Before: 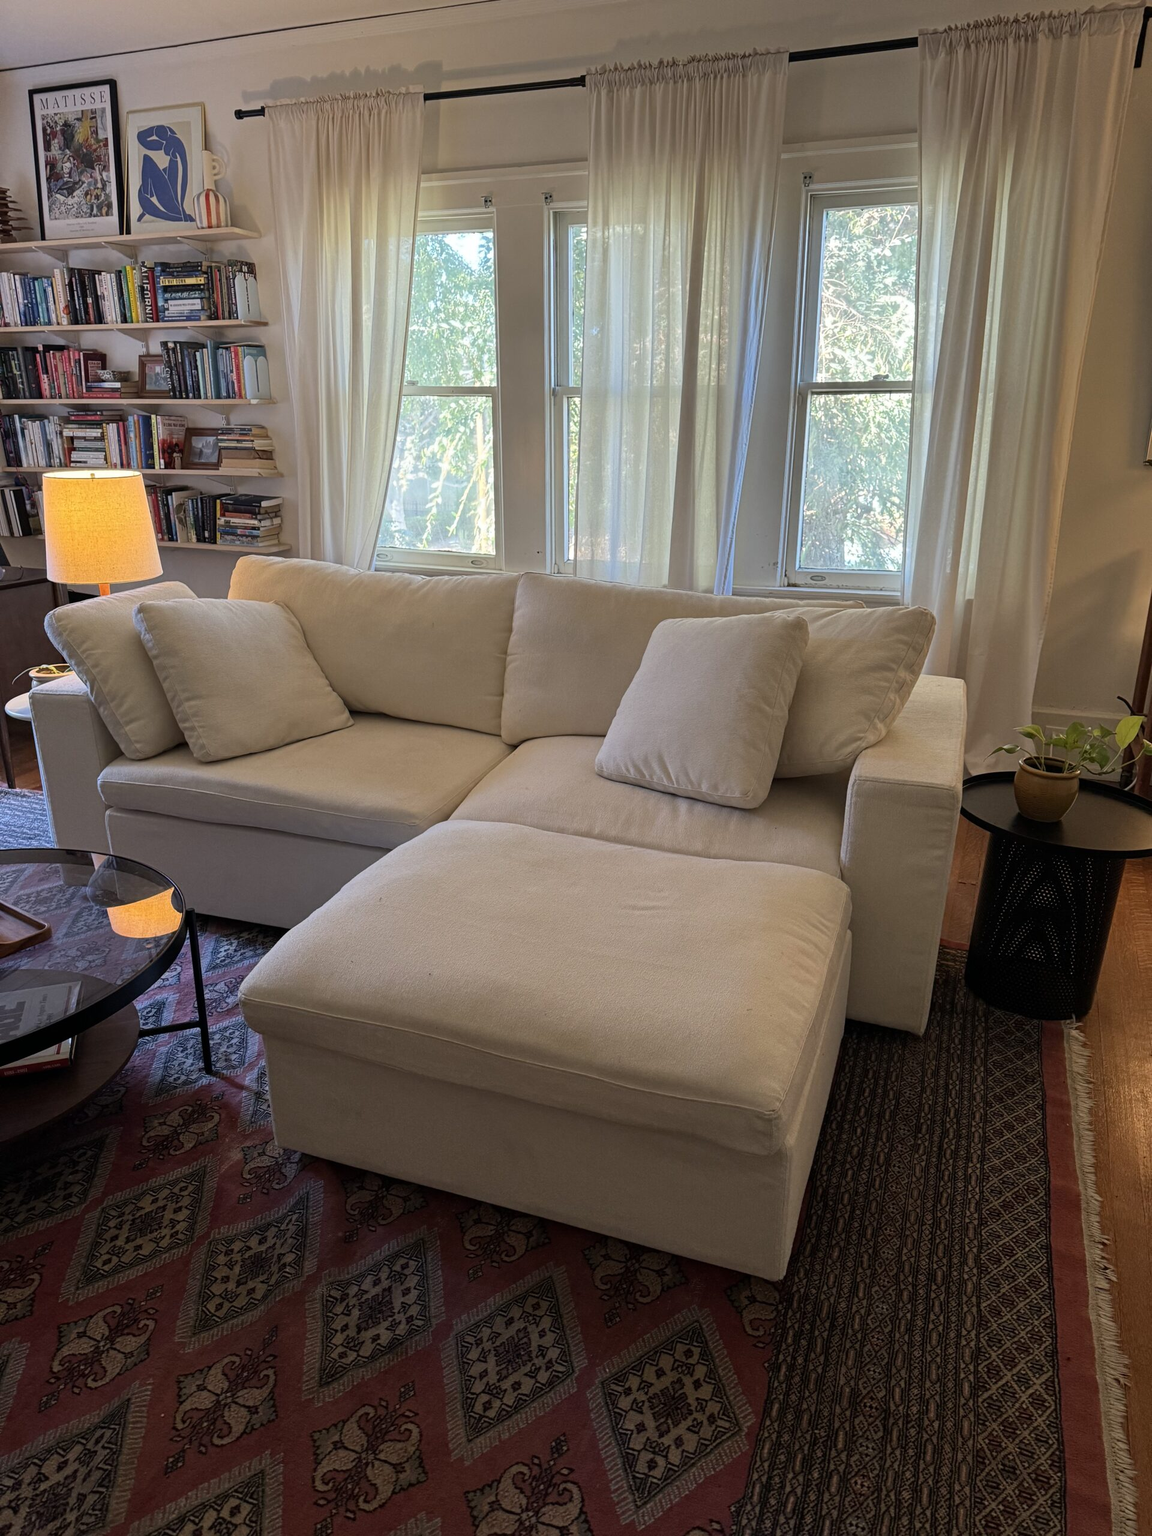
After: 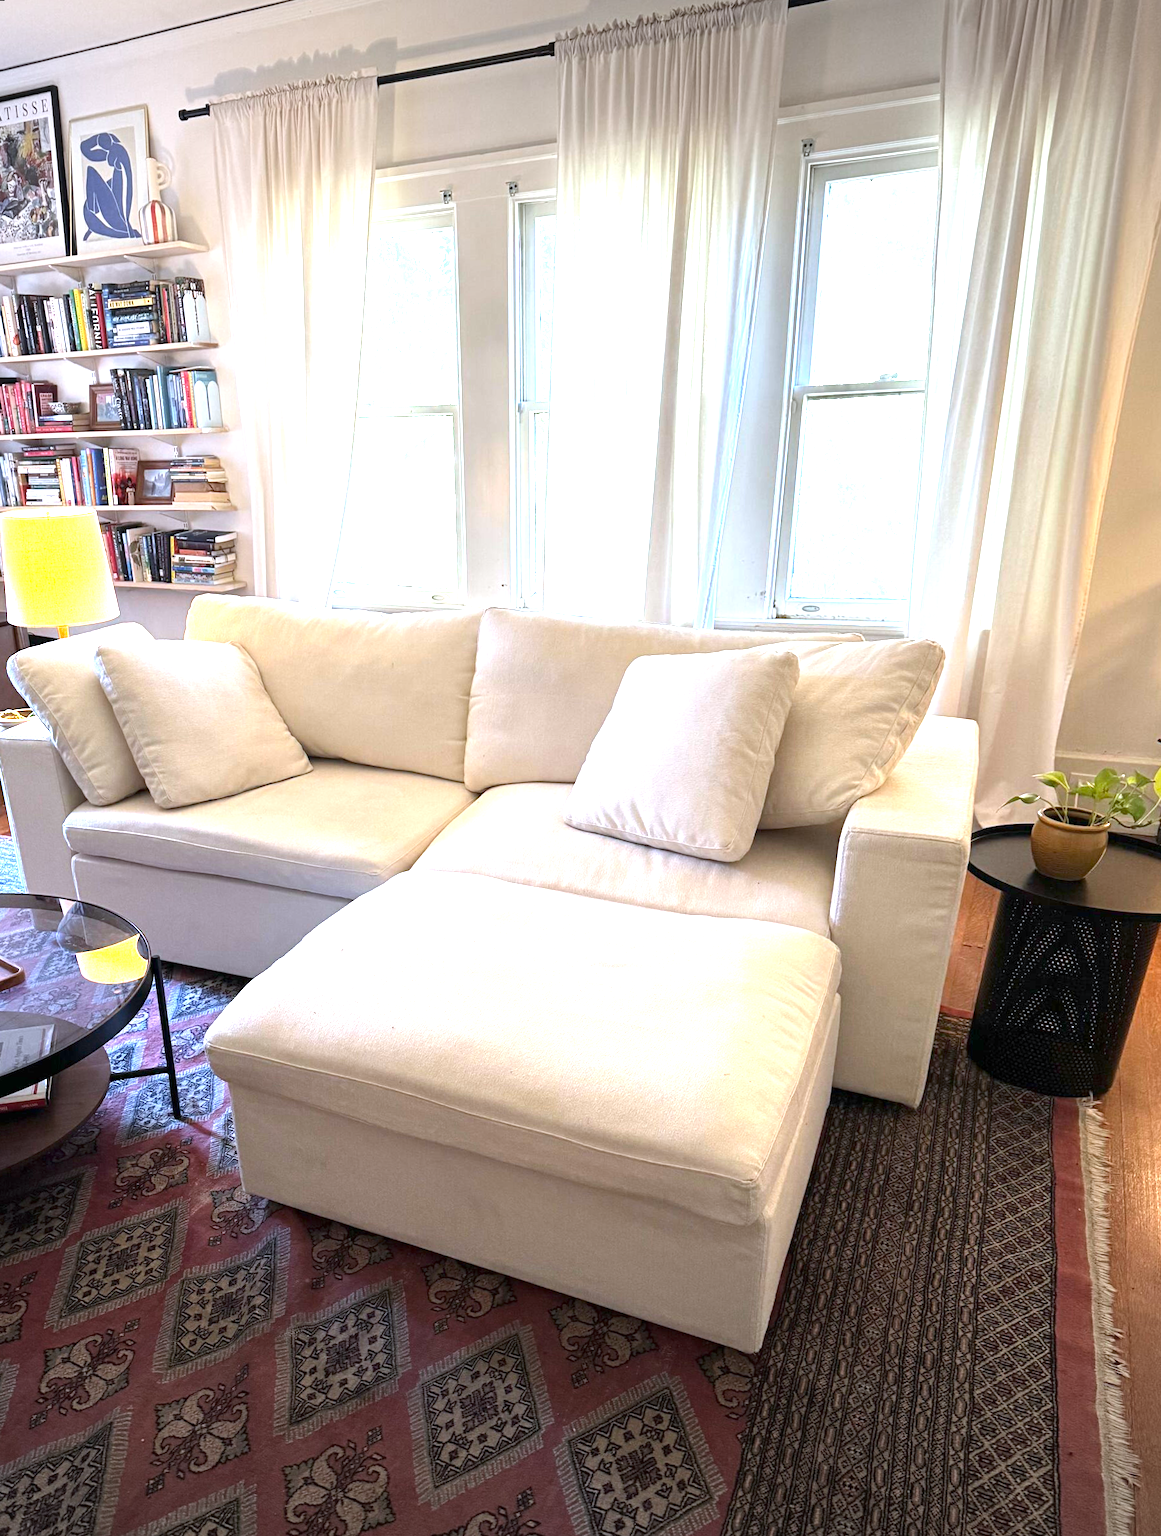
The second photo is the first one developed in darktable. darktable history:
exposure: exposure 2 EV, compensate highlight preservation false
rotate and perspective: rotation 0.062°, lens shift (vertical) 0.115, lens shift (horizontal) -0.133, crop left 0.047, crop right 0.94, crop top 0.061, crop bottom 0.94
vignetting: fall-off radius 100%, width/height ratio 1.337
white balance: red 0.954, blue 1.079
